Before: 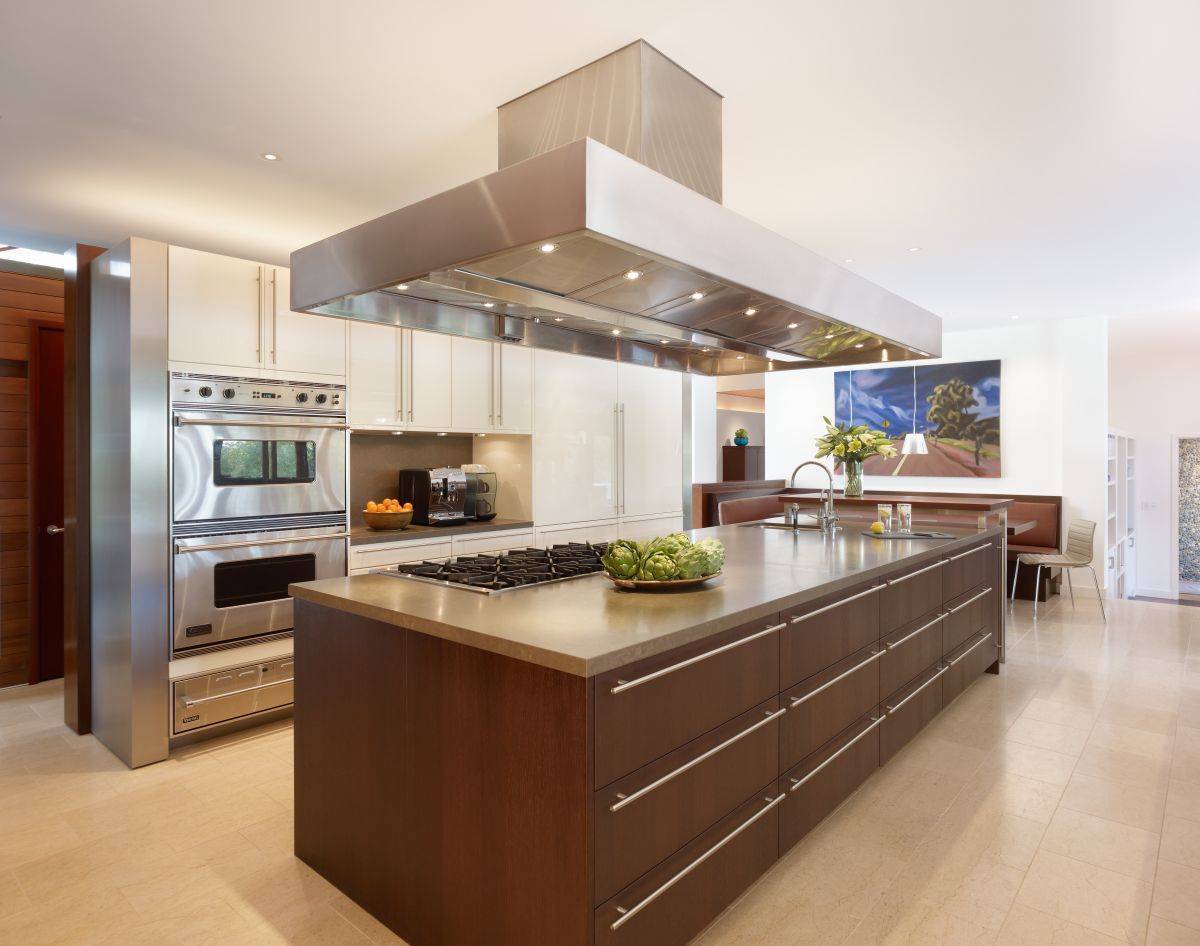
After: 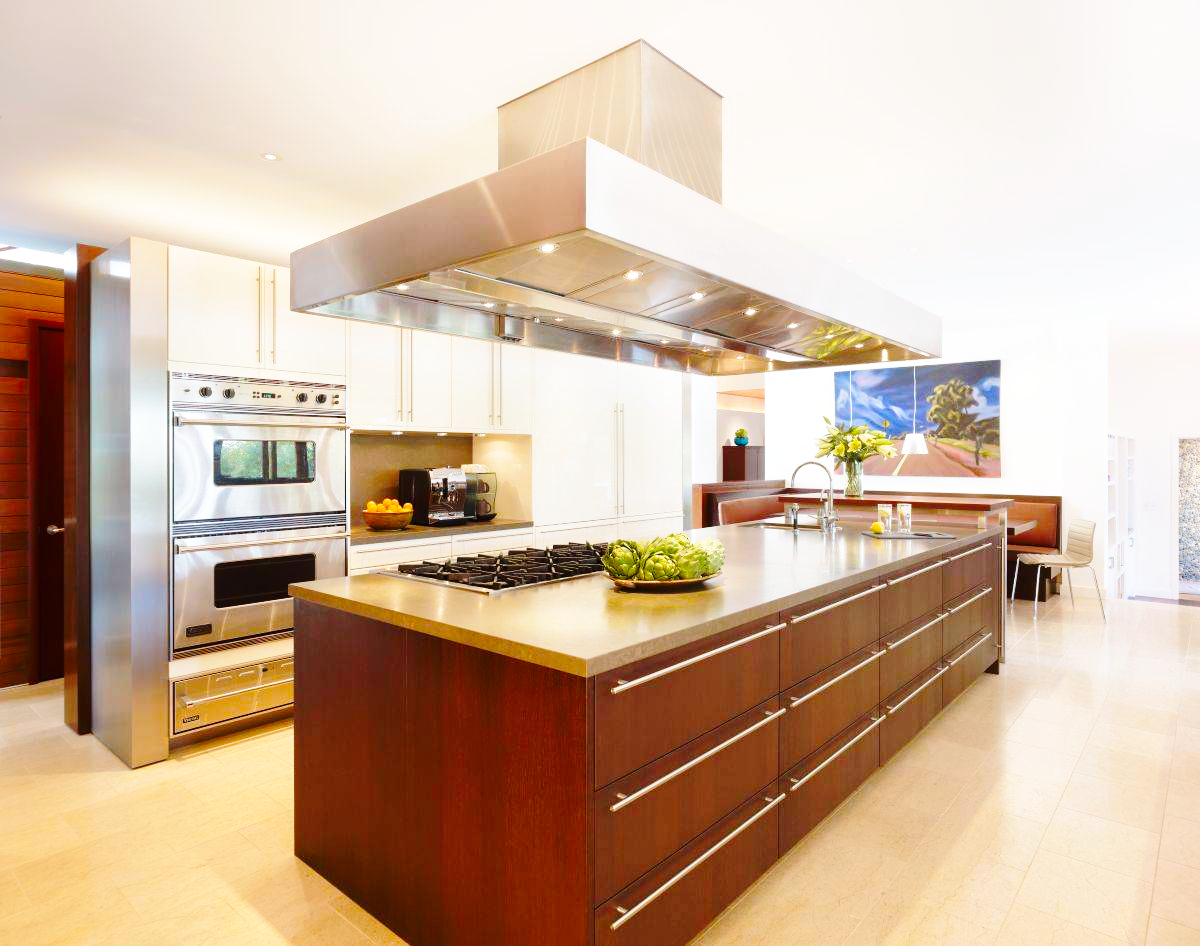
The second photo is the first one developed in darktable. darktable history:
base curve: curves: ch0 [(0, 0) (0.032, 0.037) (0.105, 0.228) (0.435, 0.76) (0.856, 0.983) (1, 1)], preserve colors none
color balance rgb: shadows lift › chroma 0.796%, shadows lift › hue 114.04°, linear chroma grading › global chroma 15.154%, perceptual saturation grading › global saturation 10.445%
